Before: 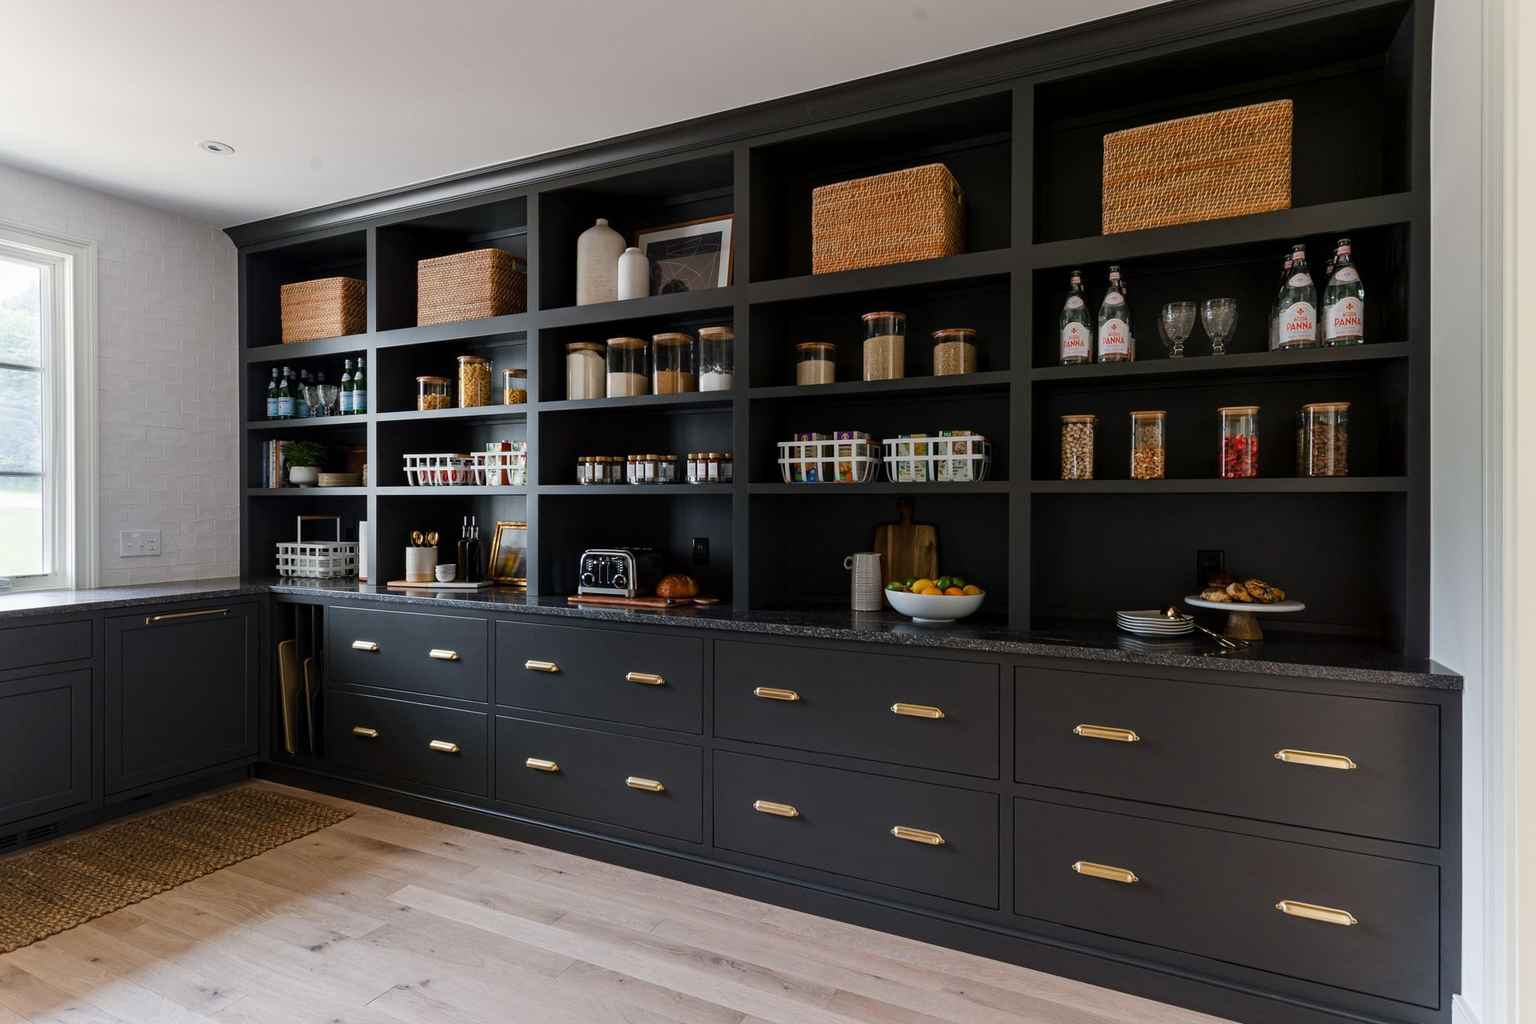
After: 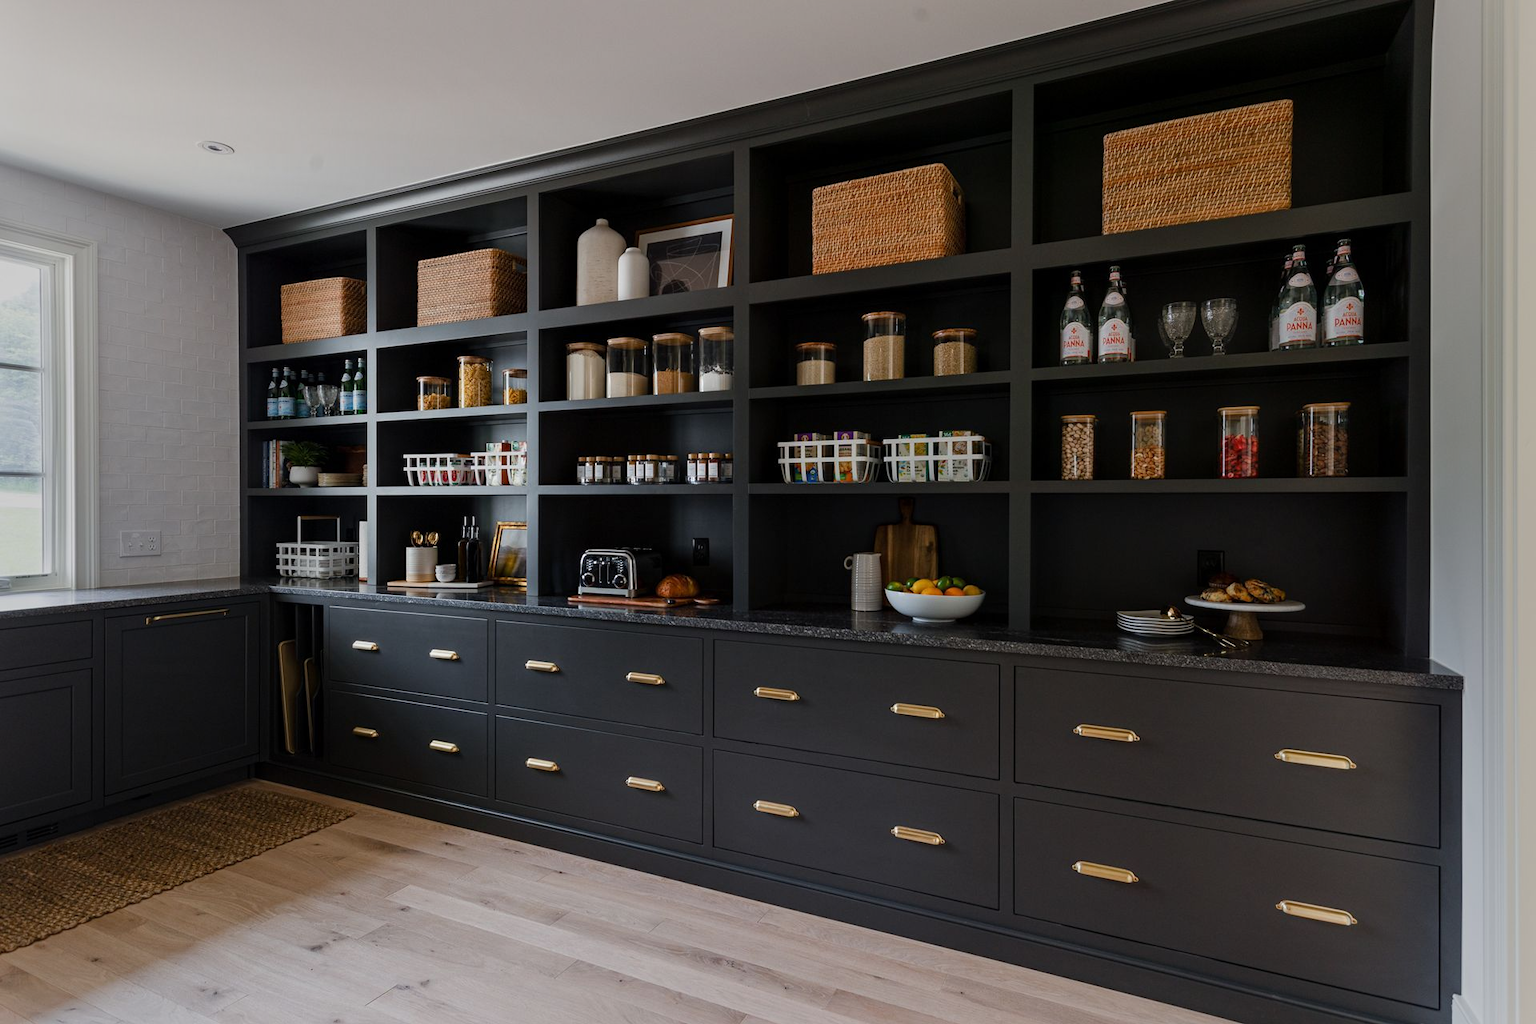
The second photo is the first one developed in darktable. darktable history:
vignetting: fall-off start 18.28%, fall-off radius 137.8%, brightness -0.375, saturation 0.009, width/height ratio 0.618, shape 0.595
